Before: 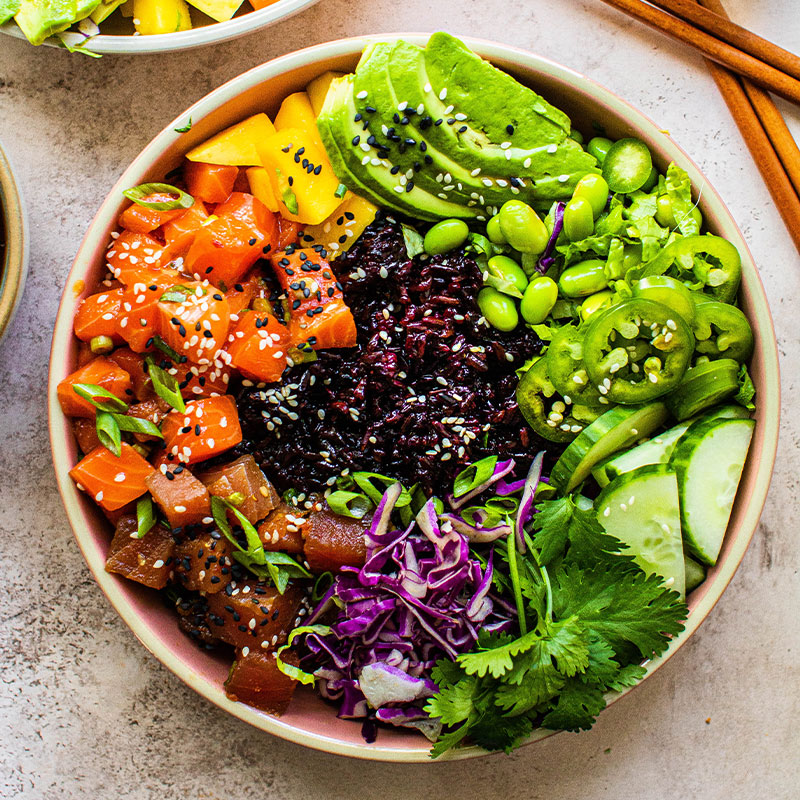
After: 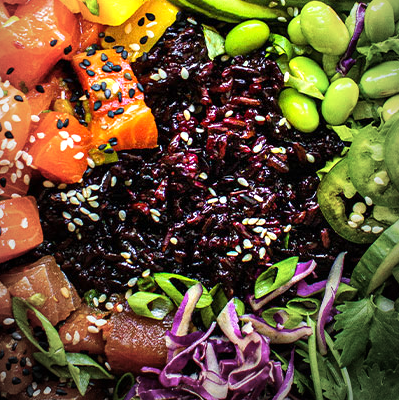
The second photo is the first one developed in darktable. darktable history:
vignetting: fall-off start 72.14%, fall-off radius 108.07%, brightness -0.713, saturation -0.488, center (-0.054, -0.359), width/height ratio 0.729
exposure: exposure 0.493 EV, compensate highlight preservation false
crop: left 25%, top 25%, right 25%, bottom 25%
